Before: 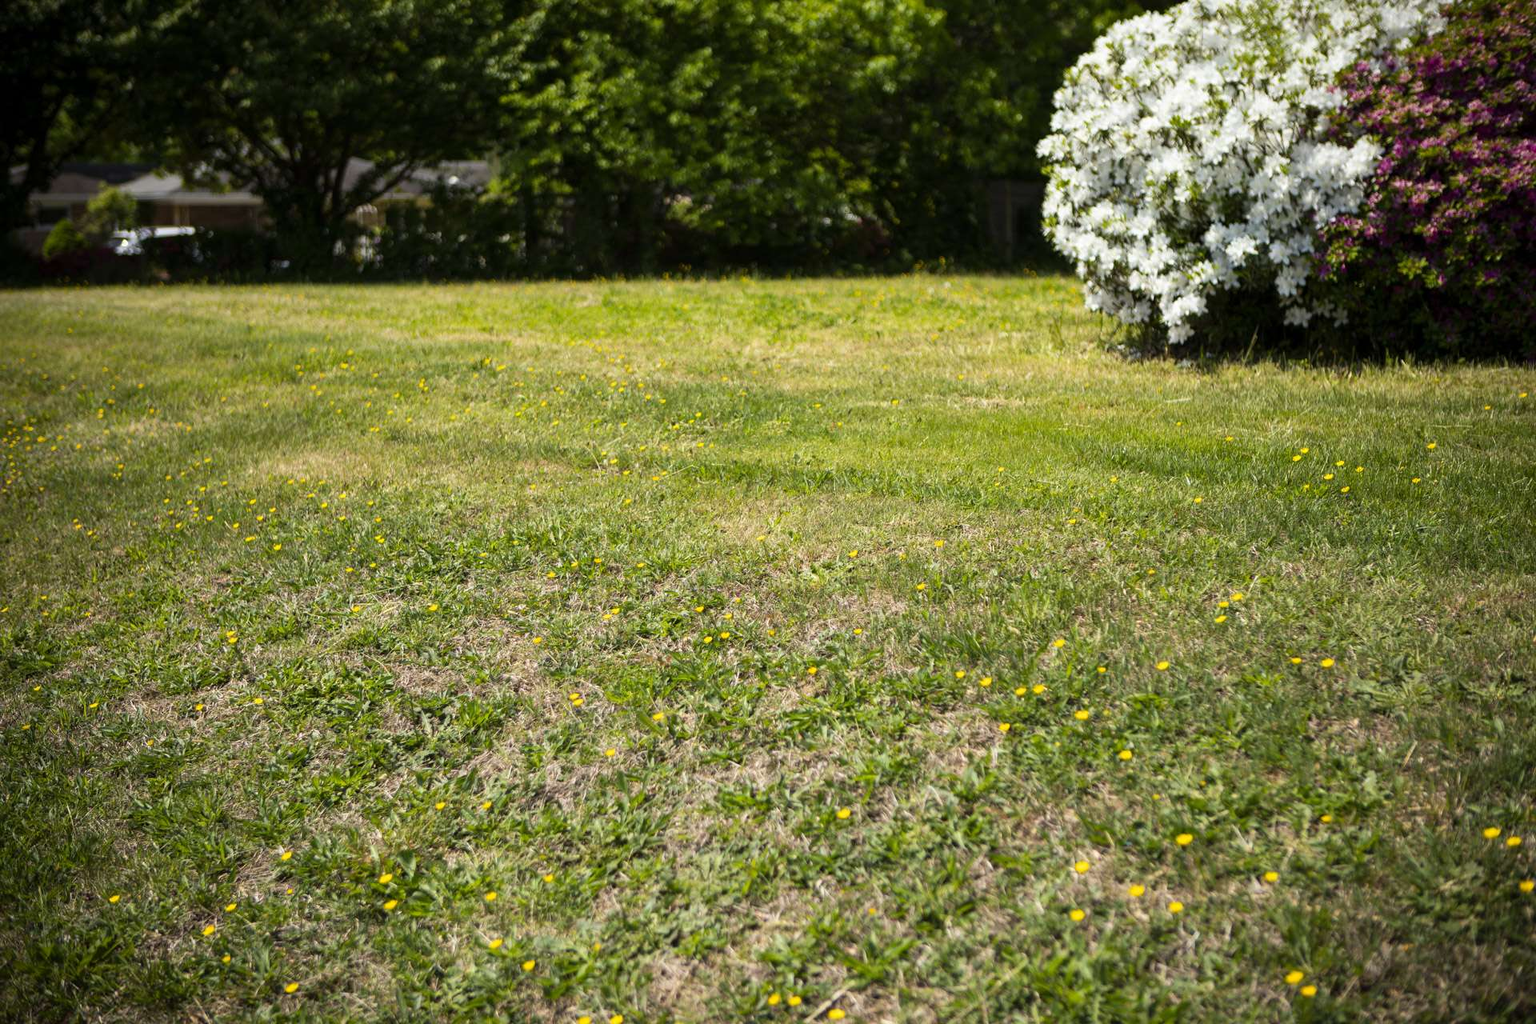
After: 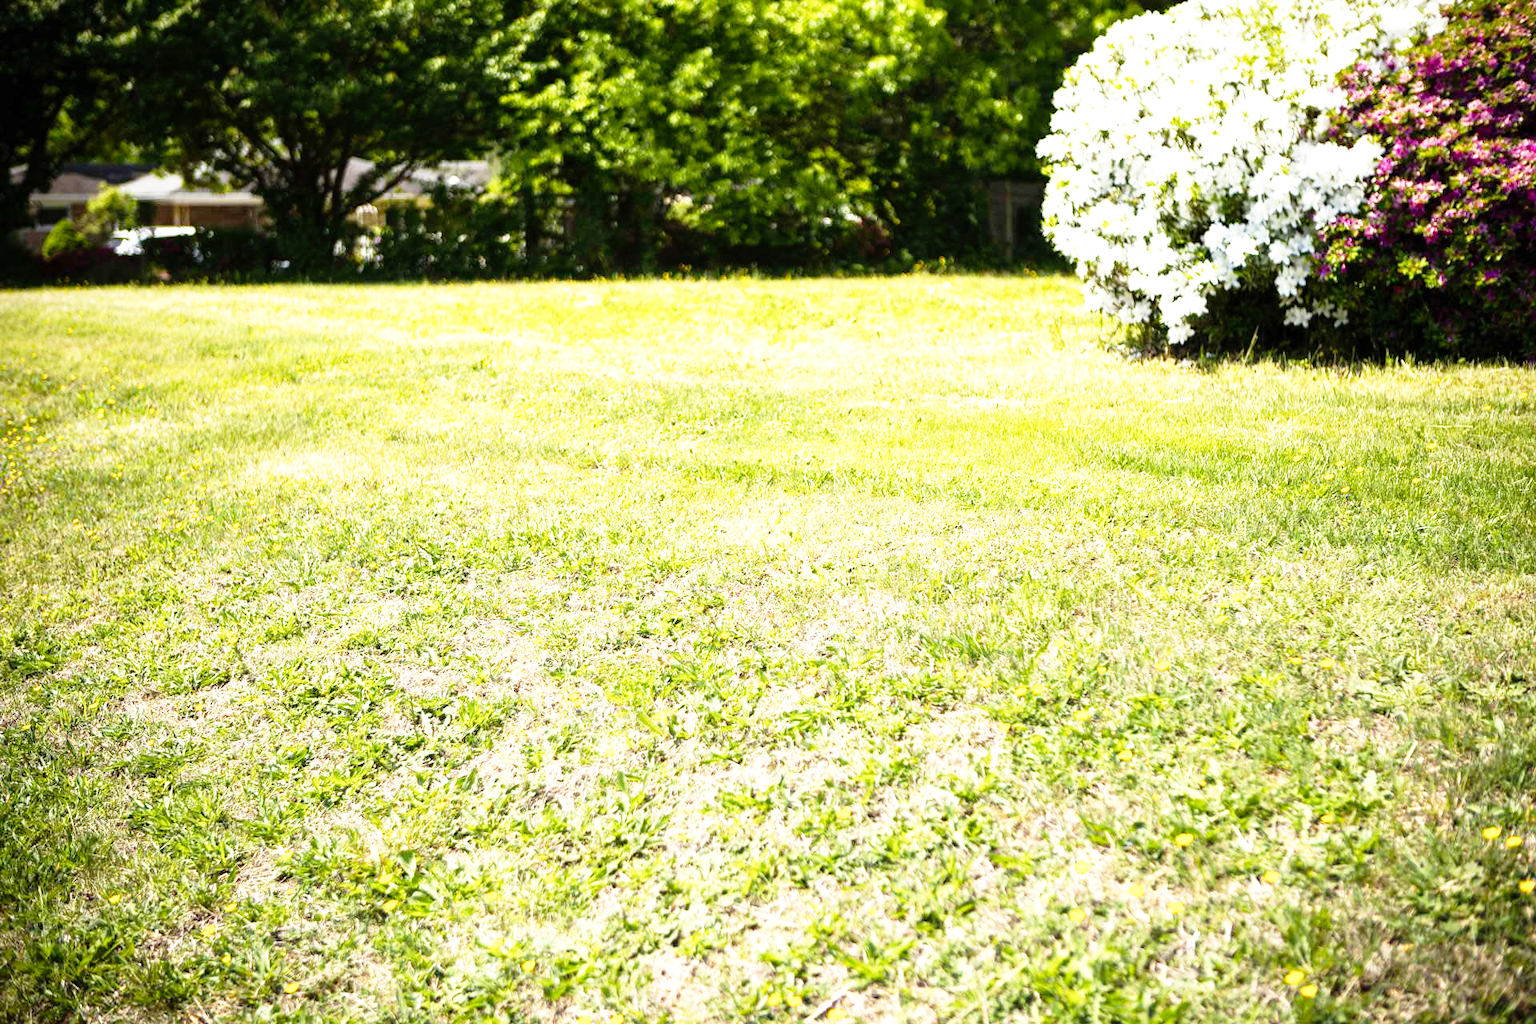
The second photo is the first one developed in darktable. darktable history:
exposure: black level correction 0, exposure 0.894 EV, compensate highlight preservation false
base curve: curves: ch0 [(0, 0) (0.012, 0.01) (0.073, 0.168) (0.31, 0.711) (0.645, 0.957) (1, 1)], preserve colors none
